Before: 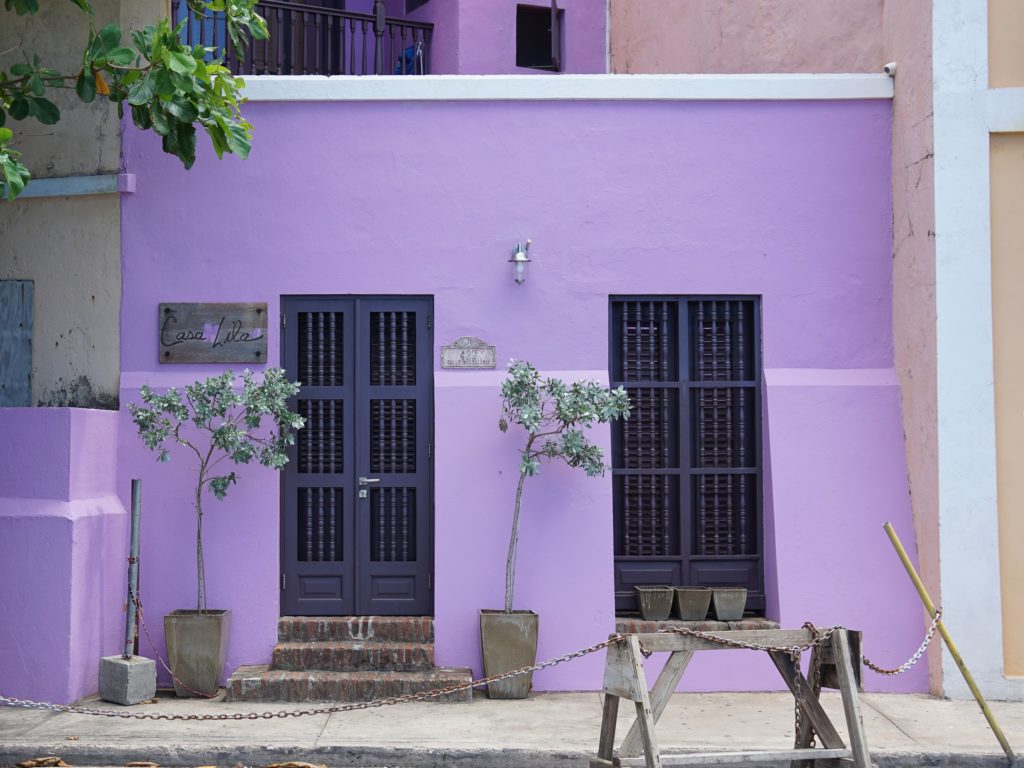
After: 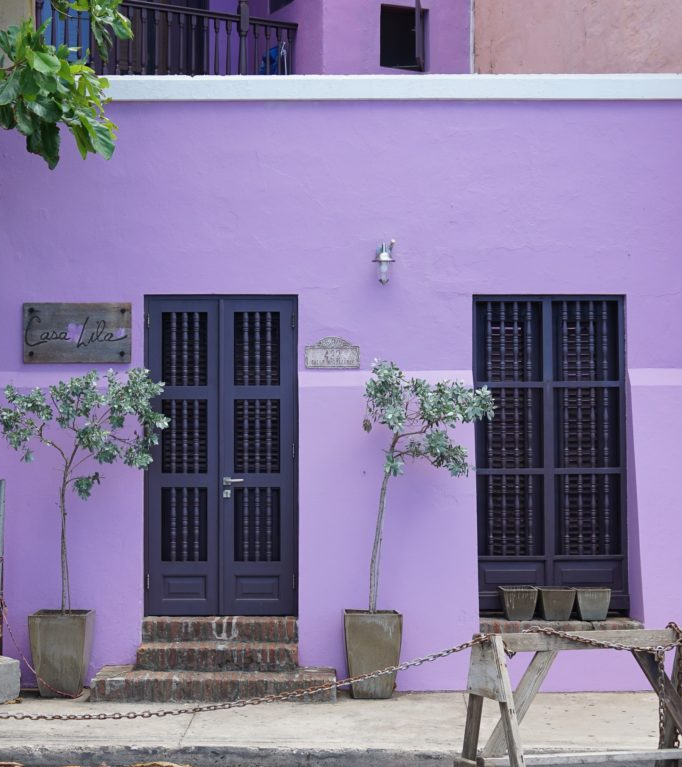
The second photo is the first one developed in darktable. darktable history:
crop and rotate: left 13.328%, right 20.048%
